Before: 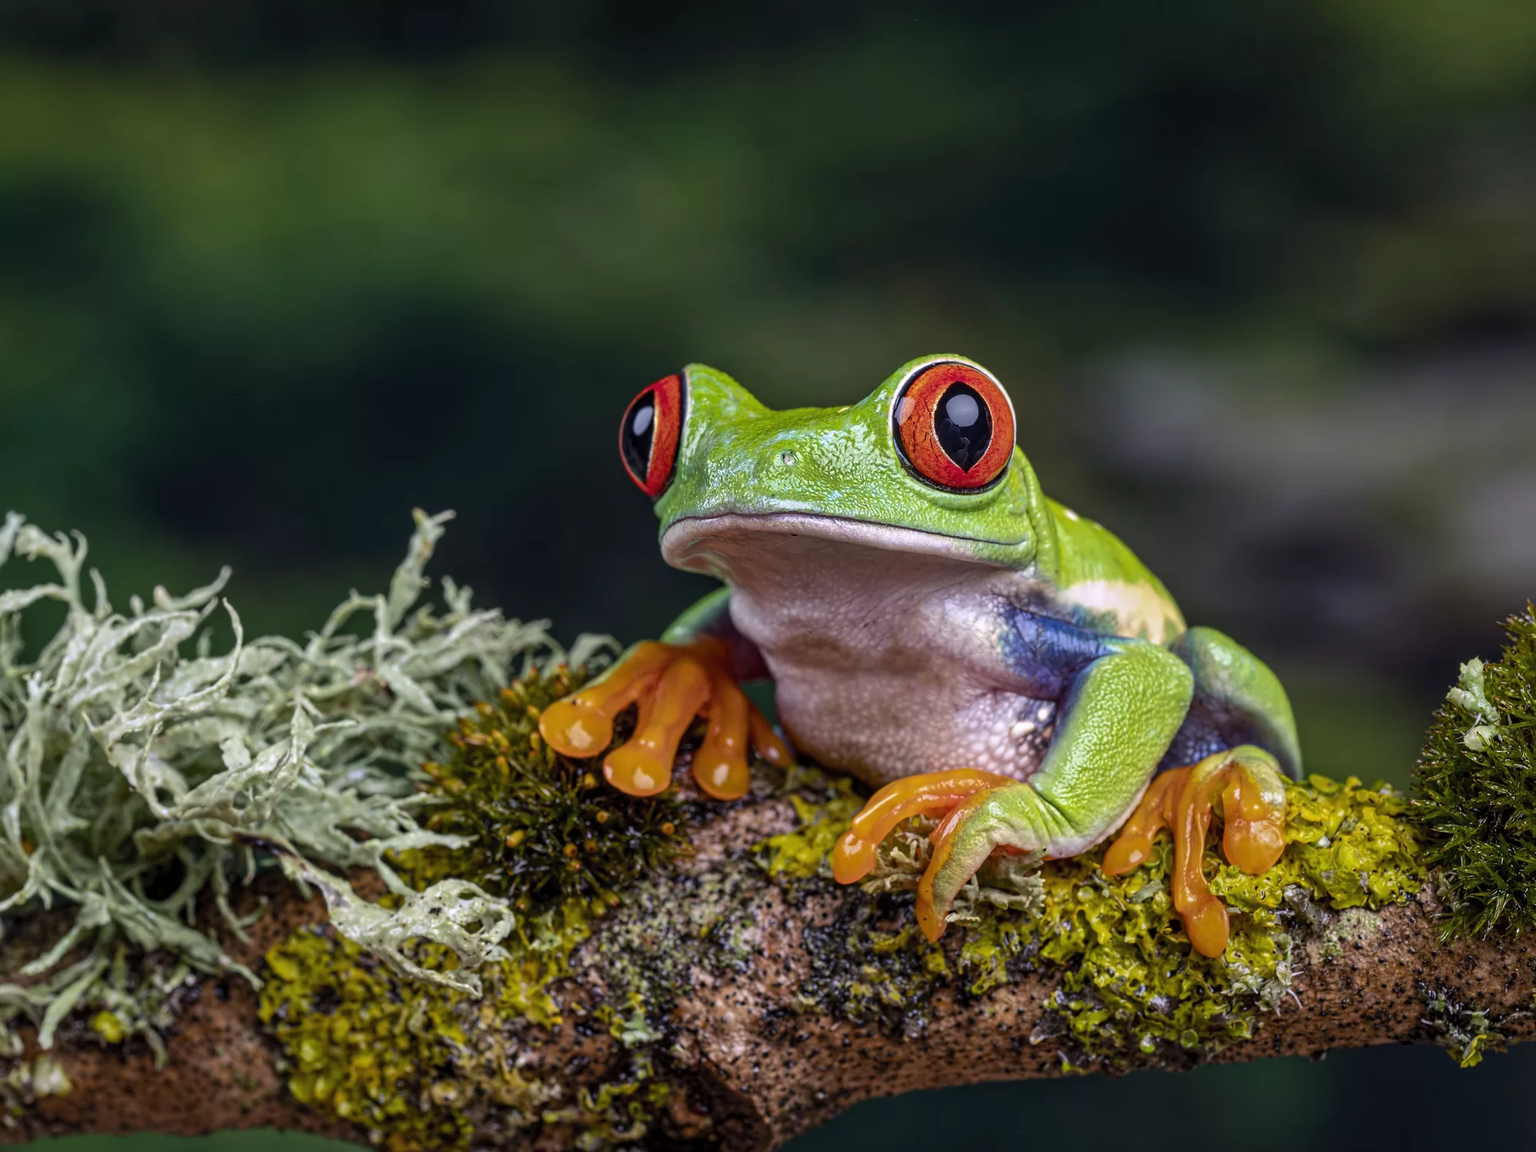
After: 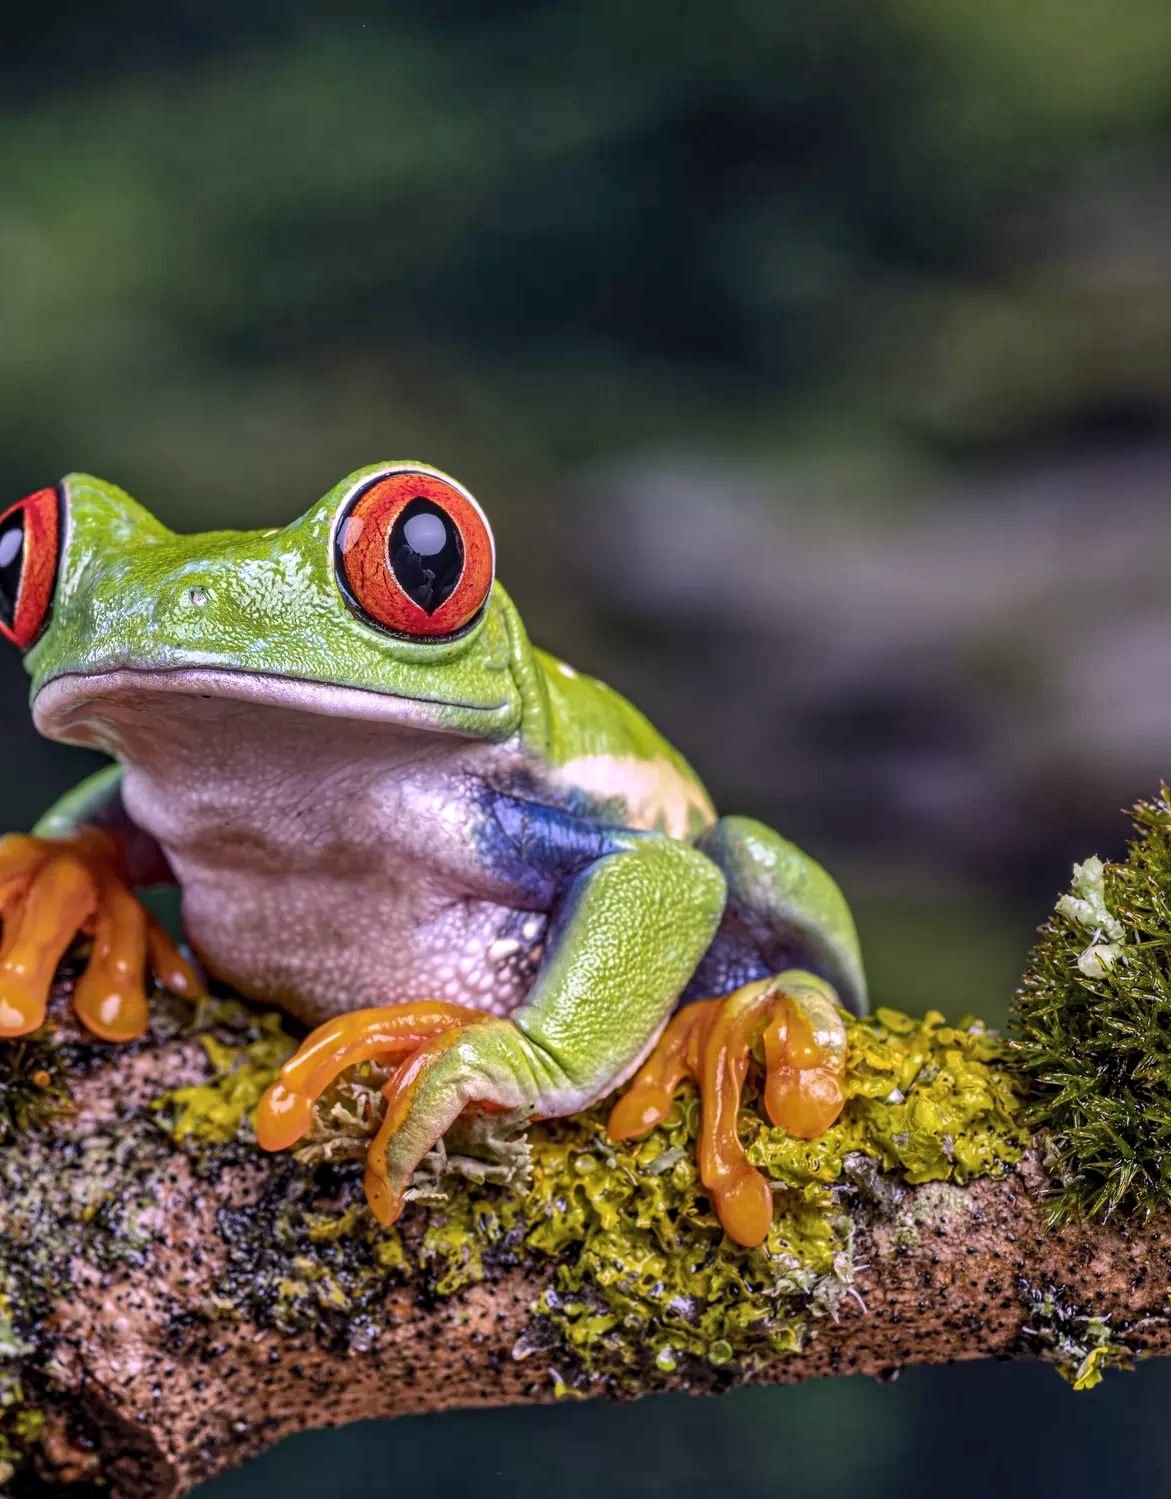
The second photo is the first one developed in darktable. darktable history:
white balance: red 1.066, blue 1.119
crop: left 41.402%
shadows and highlights: soften with gaussian
local contrast: on, module defaults
